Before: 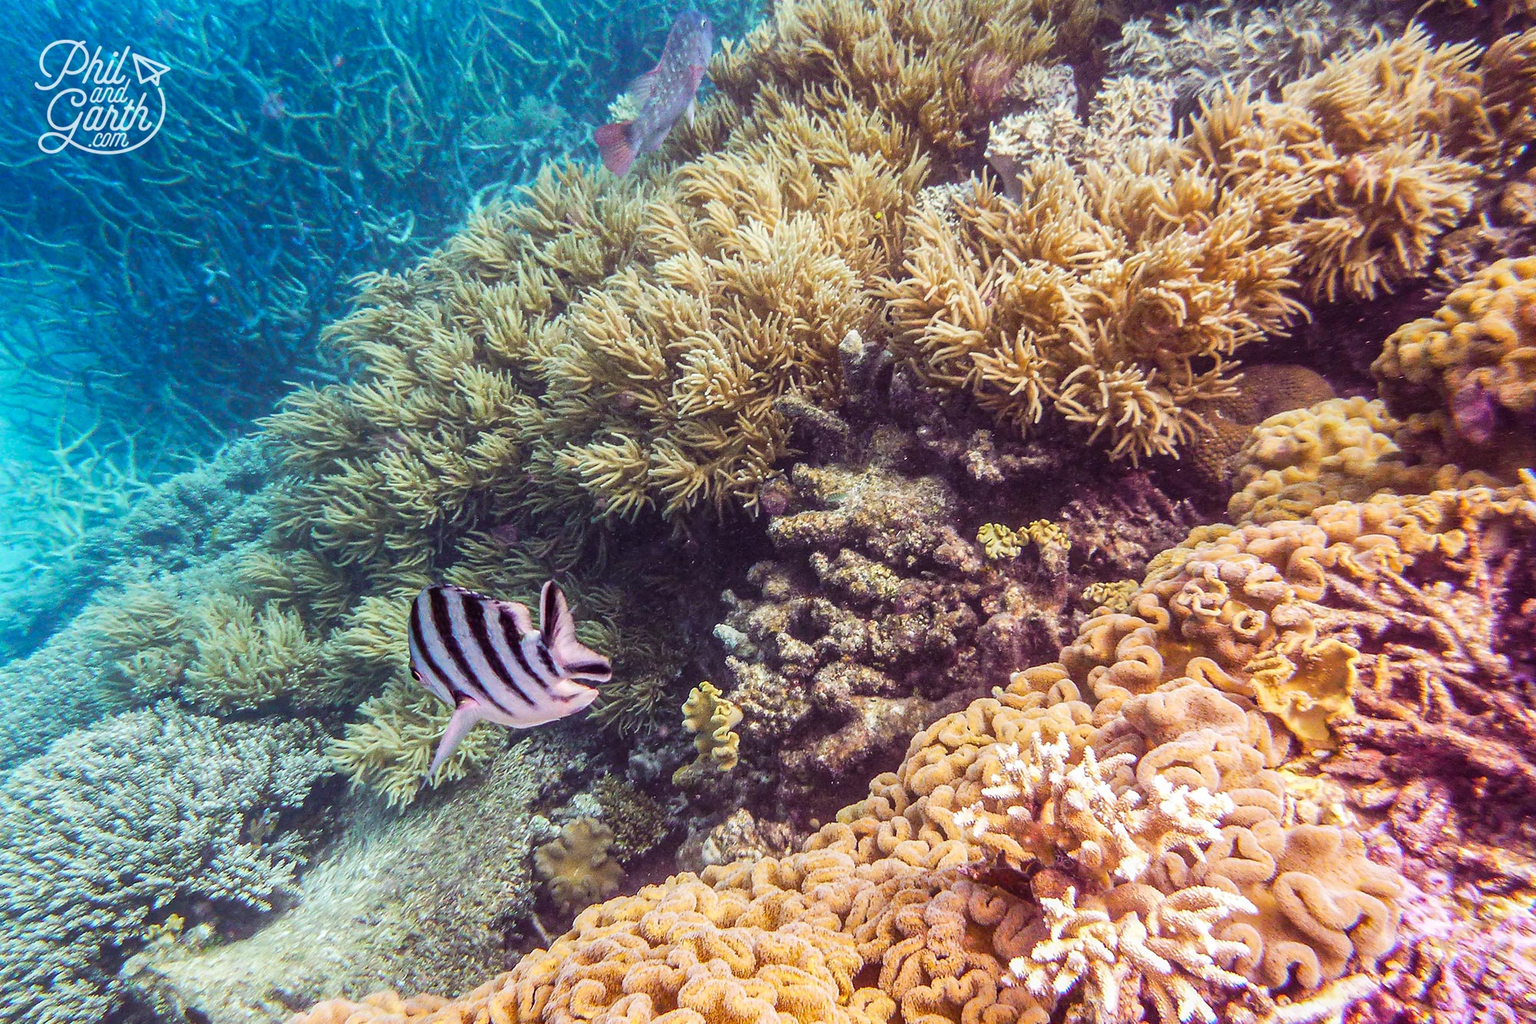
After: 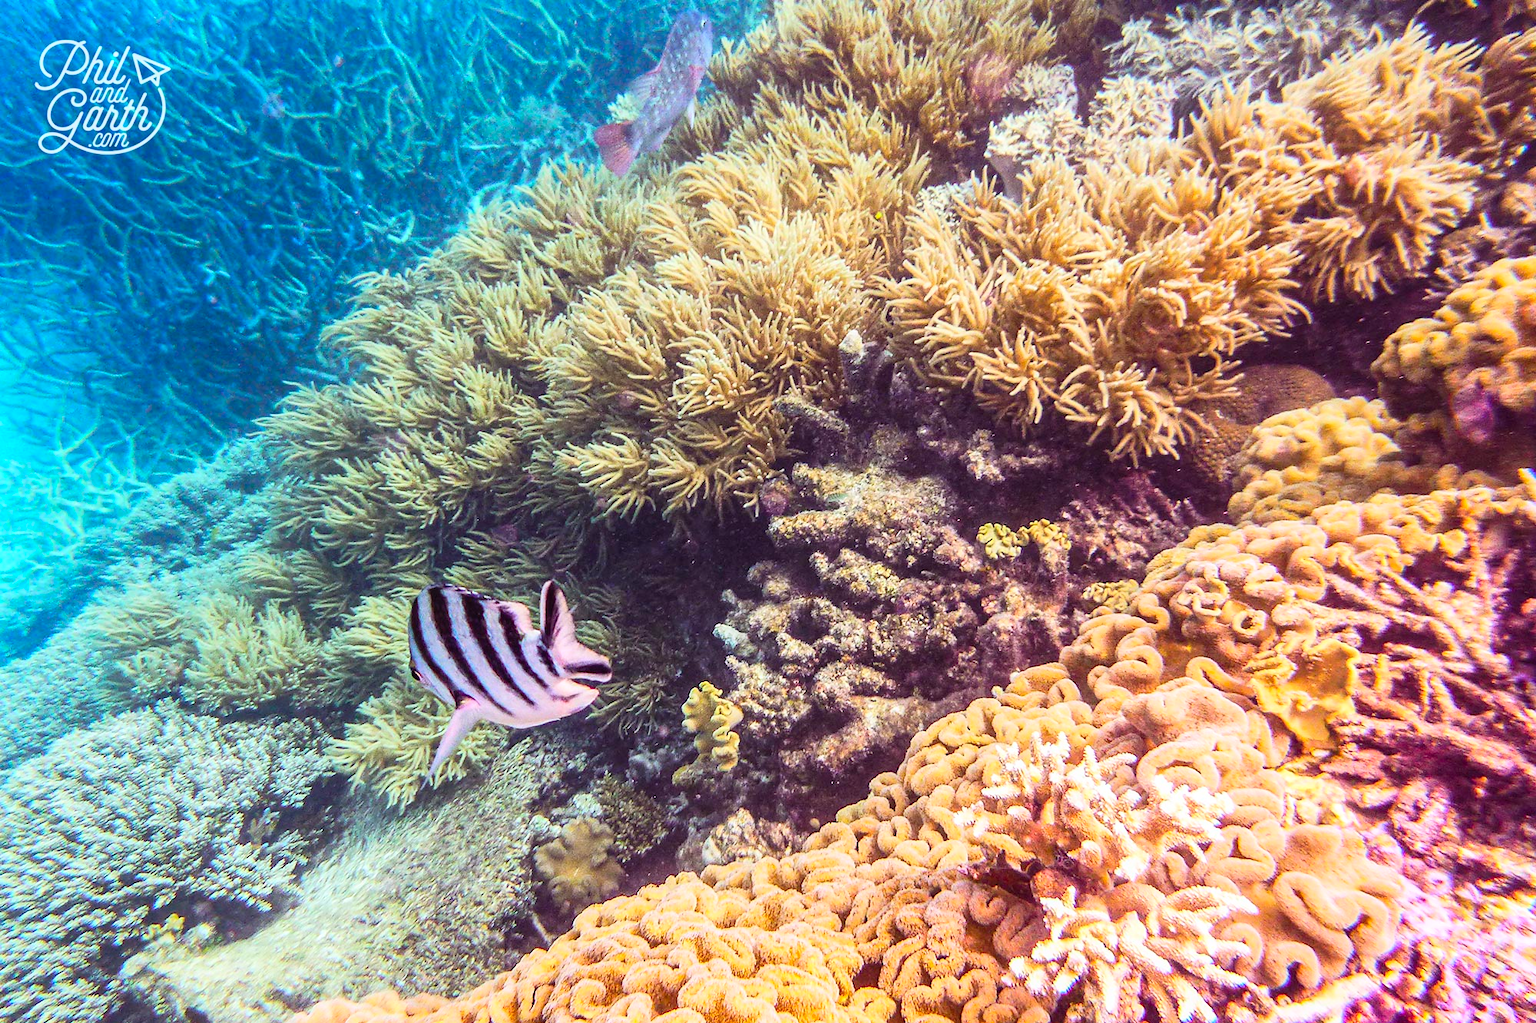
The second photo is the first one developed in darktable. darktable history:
contrast brightness saturation: contrast 0.201, brightness 0.155, saturation 0.228
